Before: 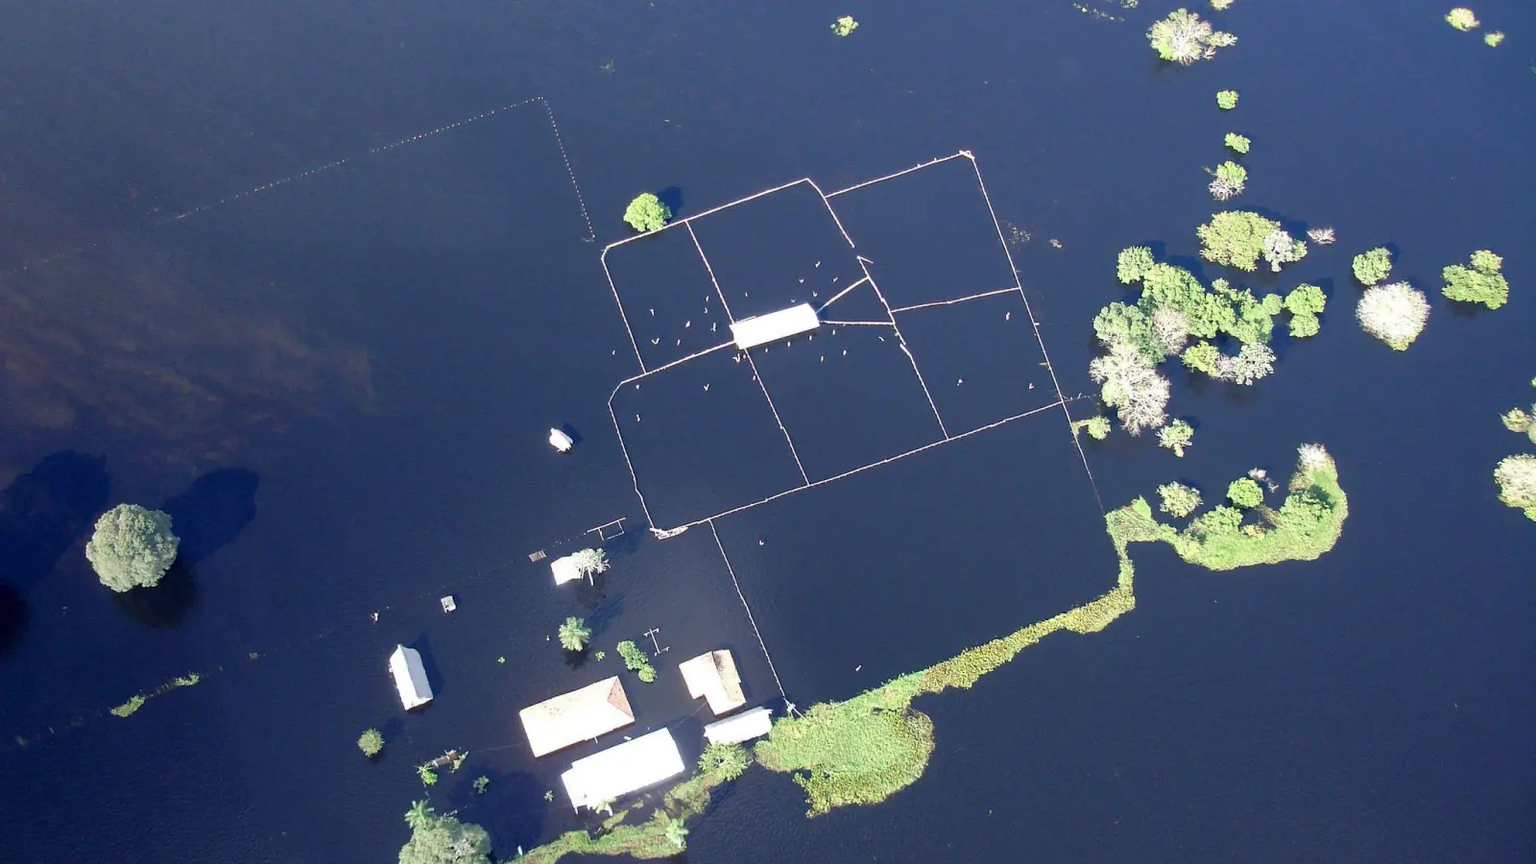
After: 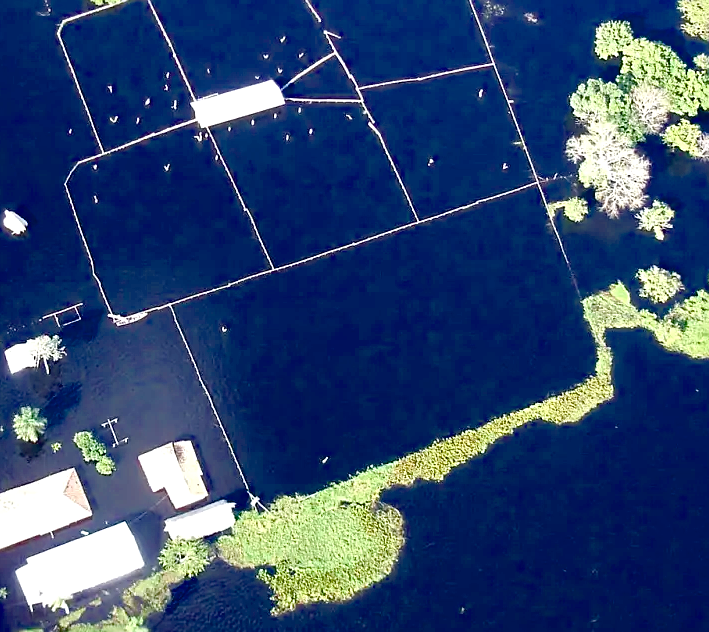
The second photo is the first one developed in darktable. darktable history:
color balance rgb: perceptual saturation grading › global saturation 0.174%, perceptual saturation grading › mid-tones 6.205%, perceptual saturation grading › shadows 72.381%, perceptual brilliance grading › global brilliance 9.332%, perceptual brilliance grading › shadows 15.523%, saturation formula JzAzBz (2021)
sharpen: on, module defaults
crop: left 35.602%, top 26.308%, right 20.035%, bottom 3.431%
